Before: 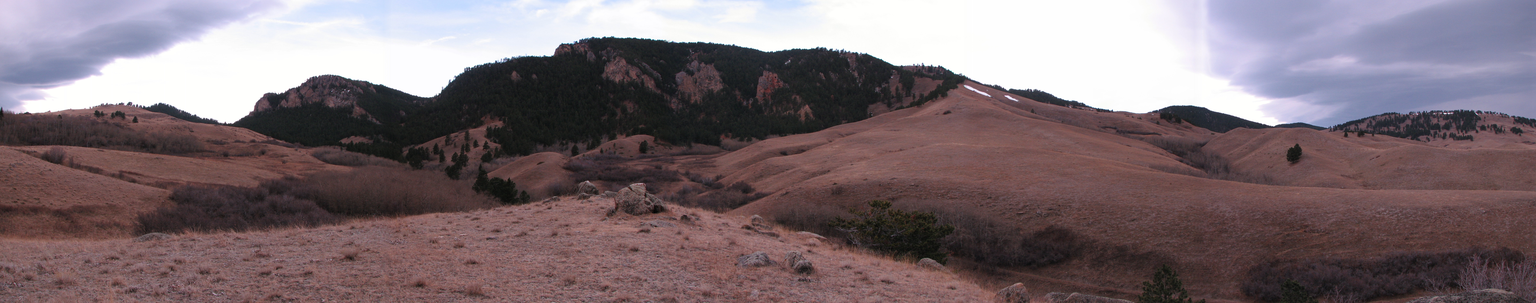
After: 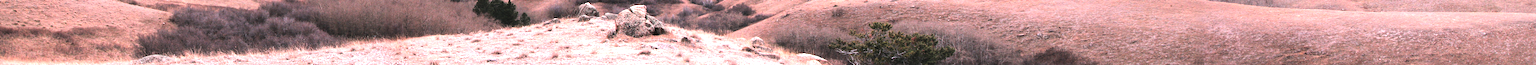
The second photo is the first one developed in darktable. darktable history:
exposure: black level correction 0, exposure 1.966 EV, compensate highlight preservation false
tone equalizer: -8 EV -0.742 EV, -7 EV -0.704 EV, -6 EV -0.606 EV, -5 EV -0.4 EV, -3 EV 0.404 EV, -2 EV 0.6 EV, -1 EV 0.695 EV, +0 EV 0.738 EV, edges refinement/feathering 500, mask exposure compensation -1.57 EV, preserve details no
crop and rotate: top 58.869%, bottom 19.66%
